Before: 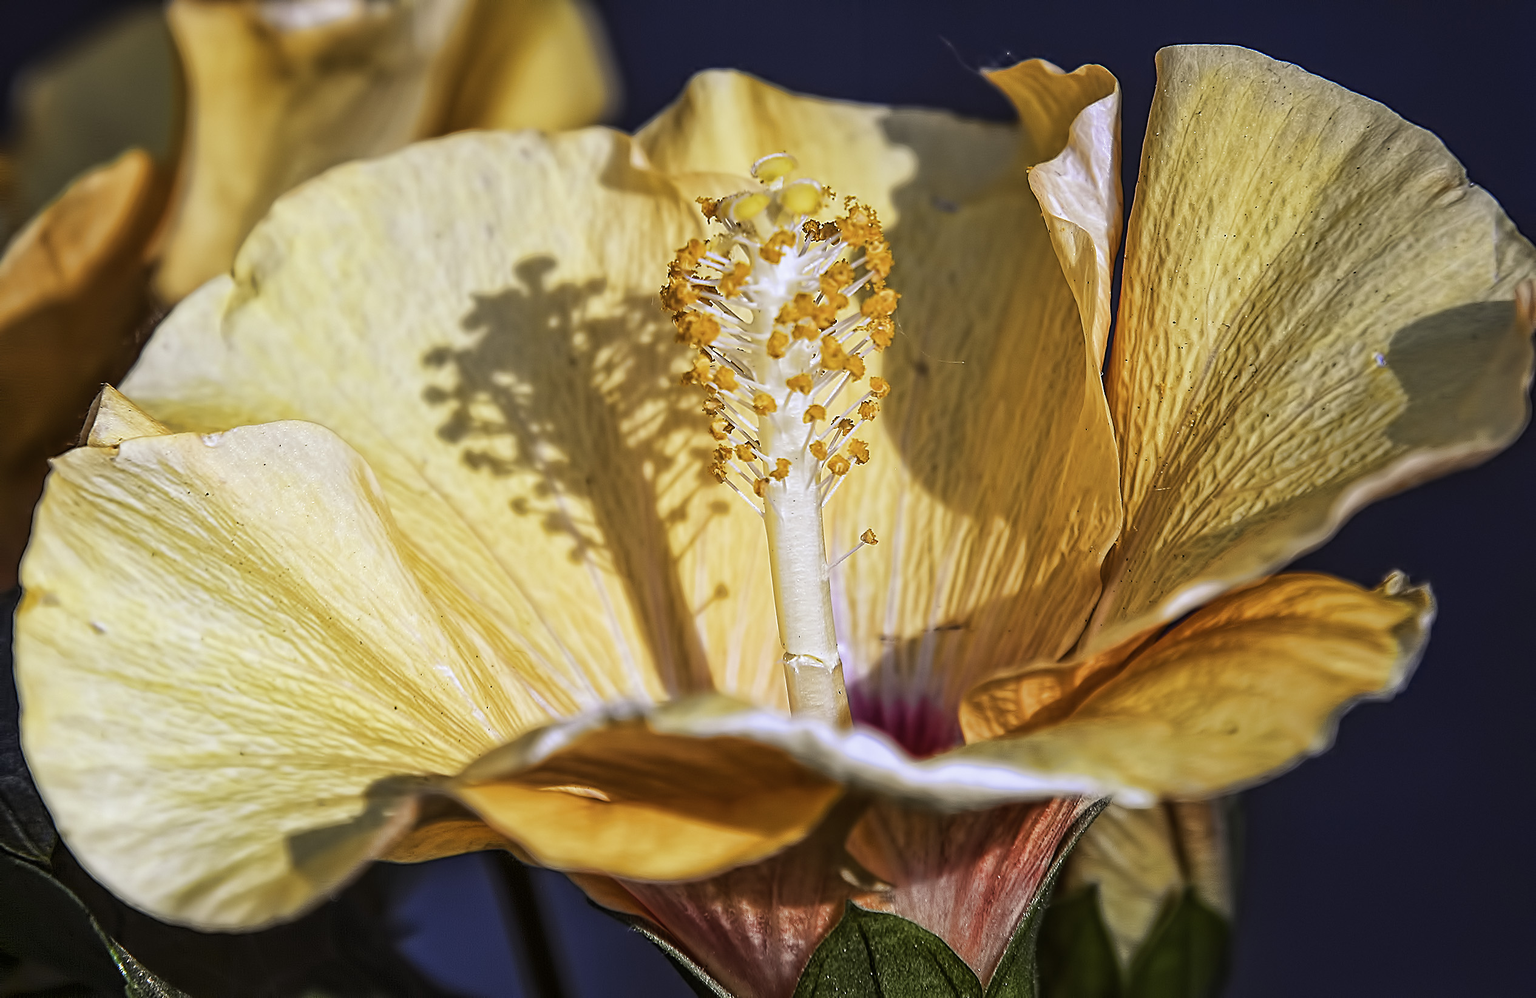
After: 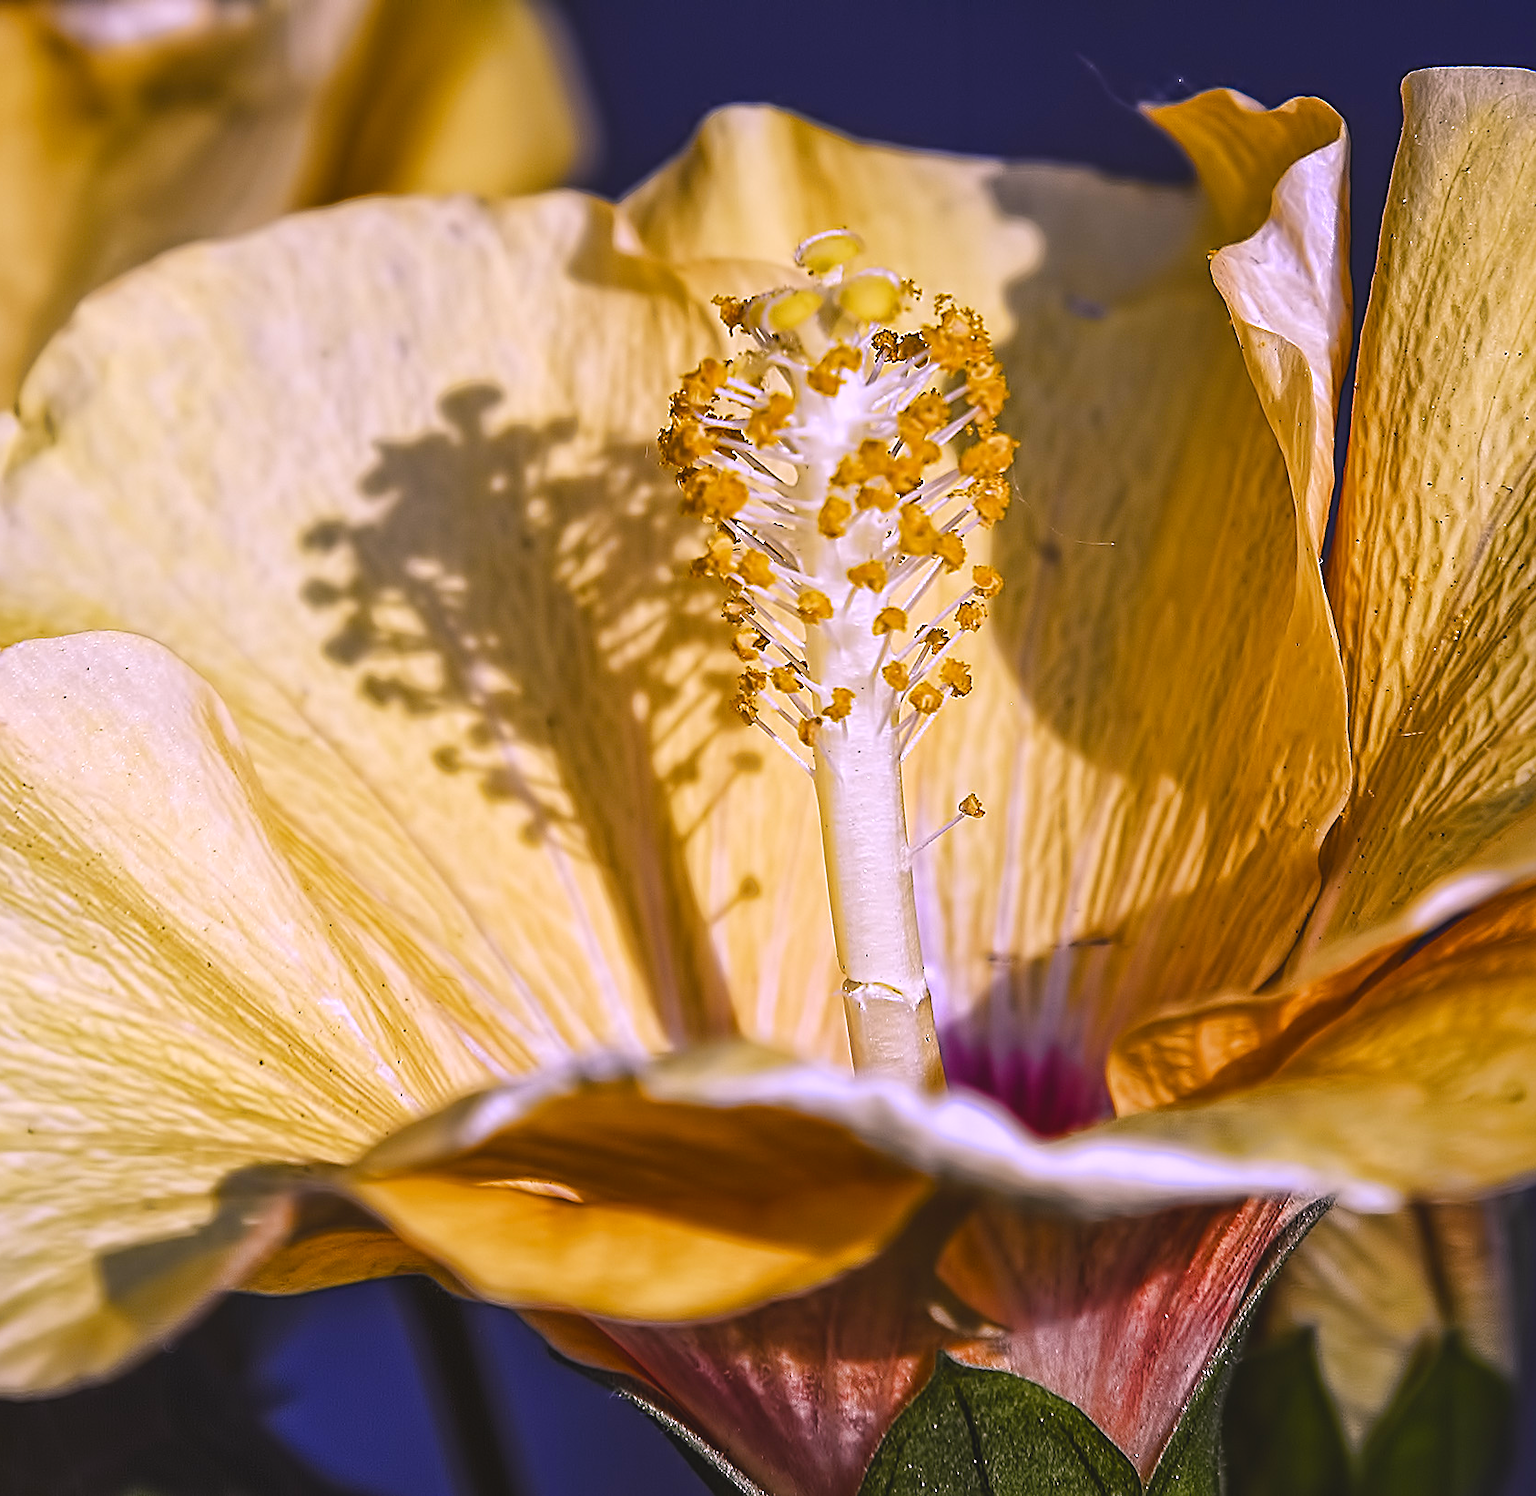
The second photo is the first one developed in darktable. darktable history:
color balance rgb: shadows lift › chroma 2%, shadows lift › hue 247.2°, power › chroma 0.3%, power › hue 25.2°, highlights gain › chroma 3%, highlights gain › hue 60°, global offset › luminance 0.75%, perceptual saturation grading › global saturation 20%, perceptual saturation grading › highlights -20%, perceptual saturation grading › shadows 30%, global vibrance 20%
white balance: red 1.042, blue 1.17
crop and rotate: left 14.436%, right 18.898%
sharpen: amount 0.2
